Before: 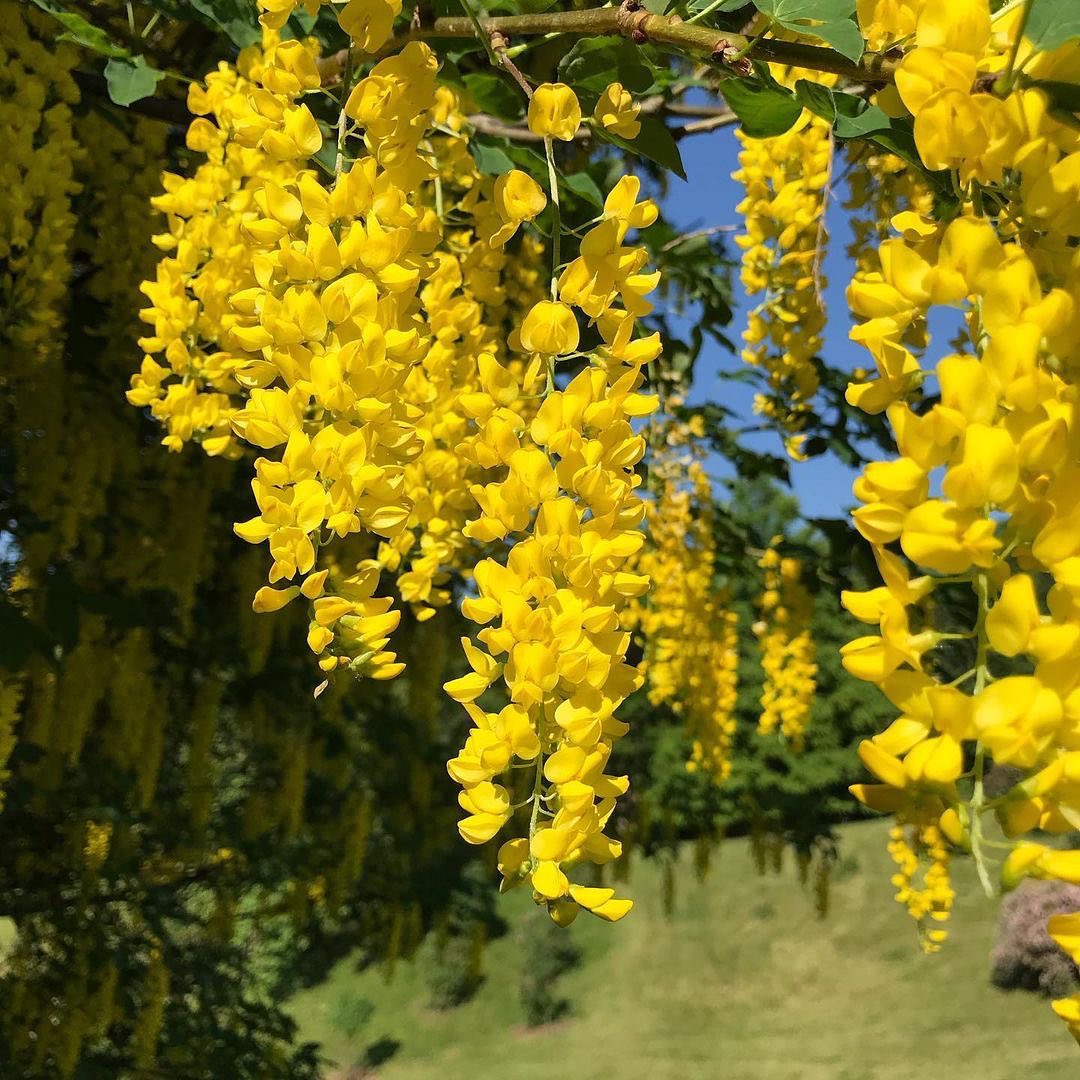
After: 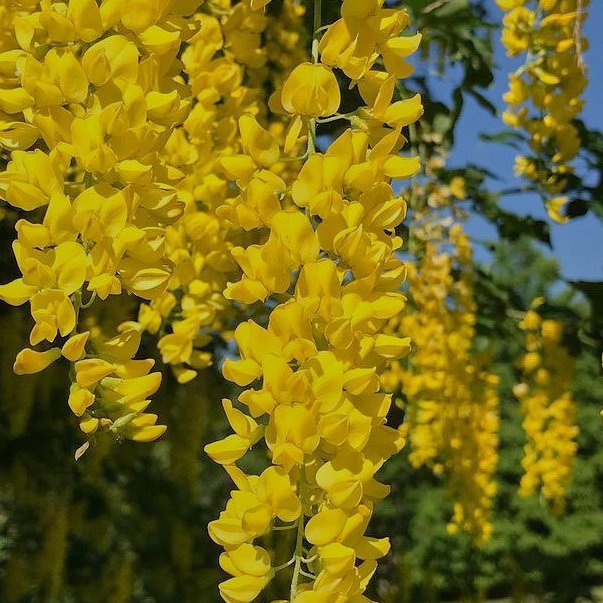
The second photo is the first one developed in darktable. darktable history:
tone equalizer: -8 EV -0.002 EV, -7 EV 0.005 EV, -6 EV -0.008 EV, -5 EV 0.007 EV, -4 EV -0.042 EV, -3 EV -0.233 EV, -2 EV -0.662 EV, -1 EV -0.983 EV, +0 EV -0.969 EV, smoothing diameter 2%, edges refinement/feathering 20, mask exposure compensation -1.57 EV, filter diffusion 5
crop and rotate: left 22.13%, top 22.054%, right 22.026%, bottom 22.102%
